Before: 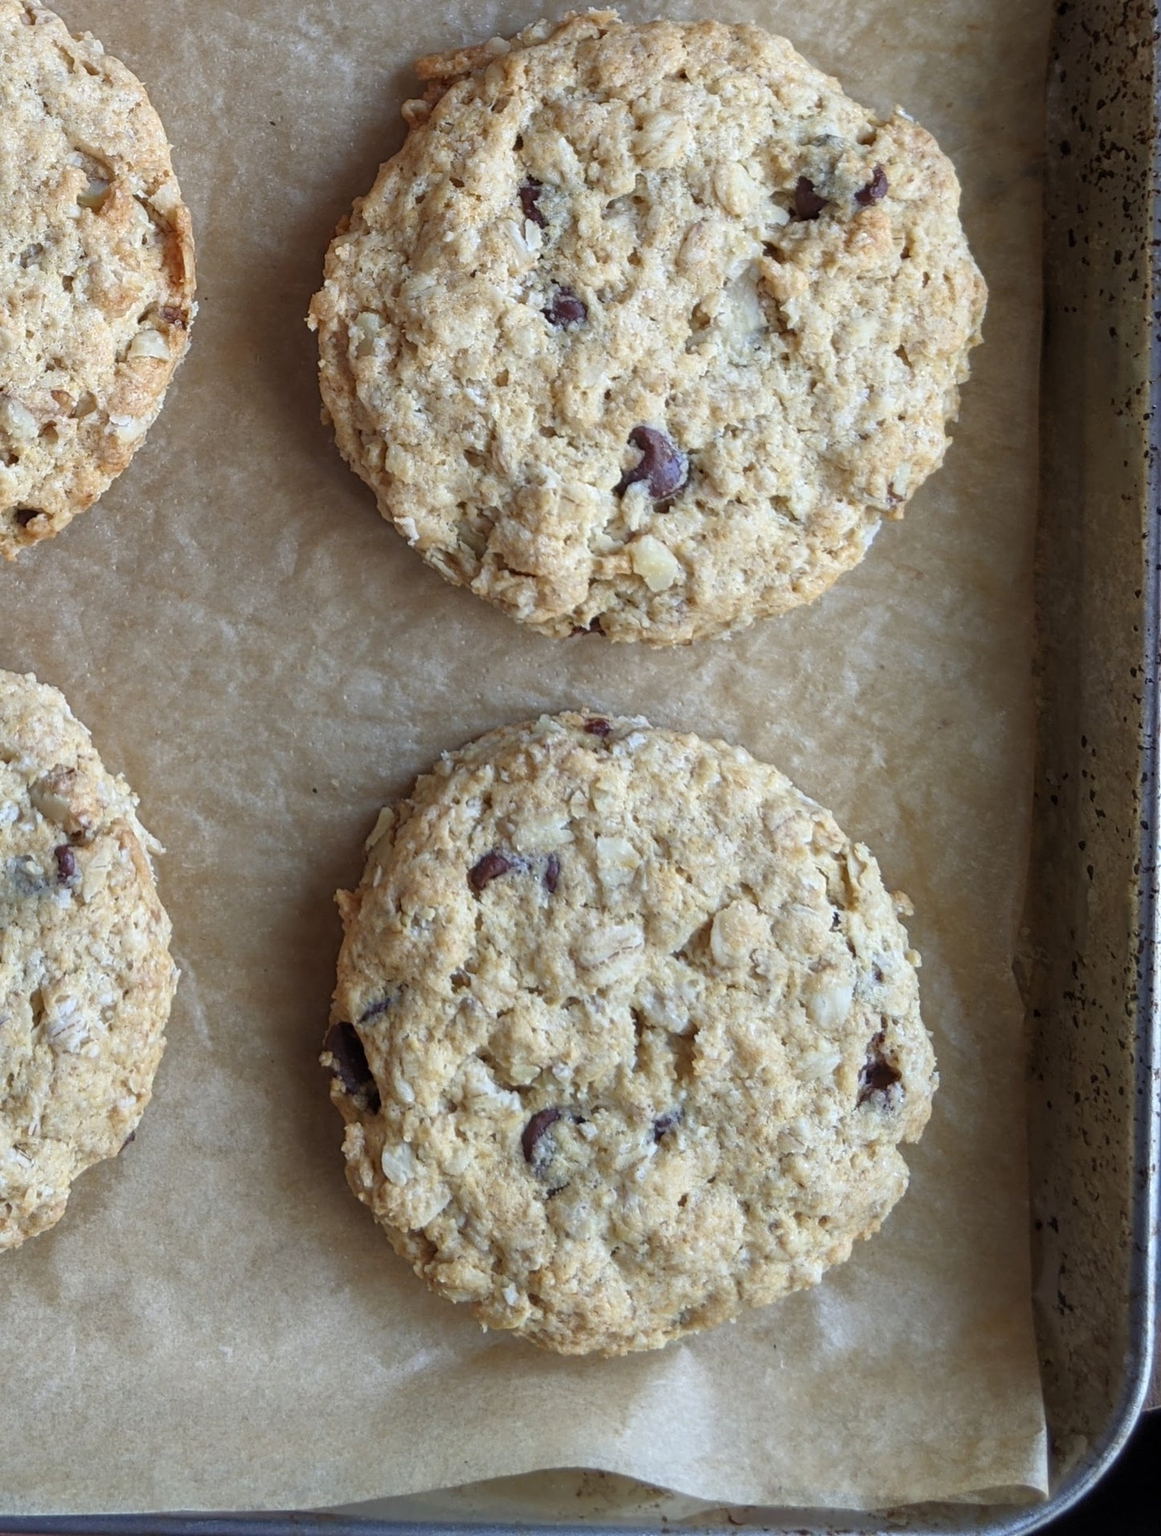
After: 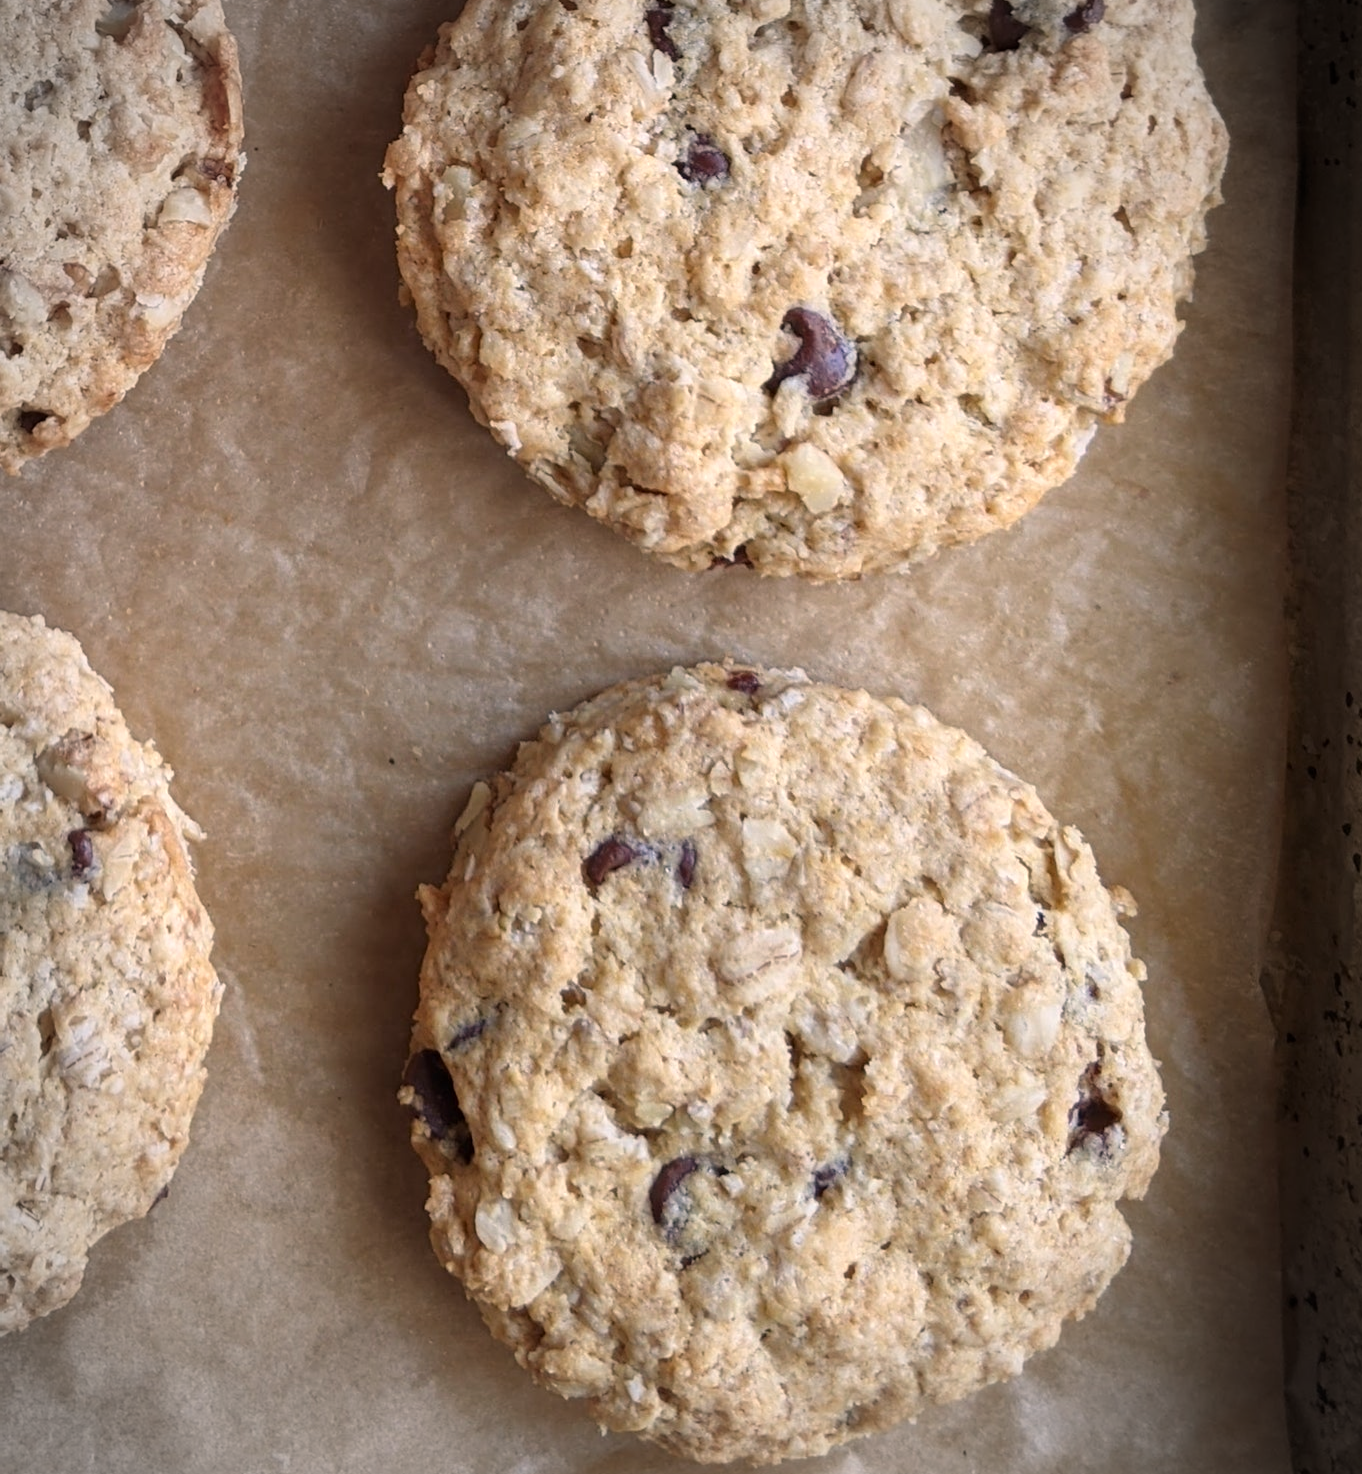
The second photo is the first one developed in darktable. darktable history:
vignetting: automatic ratio true
crop and rotate: angle 0.03°, top 11.643%, right 5.651%, bottom 11.189%
shadows and highlights: shadows -30, highlights 30
white balance: red 1.127, blue 0.943
